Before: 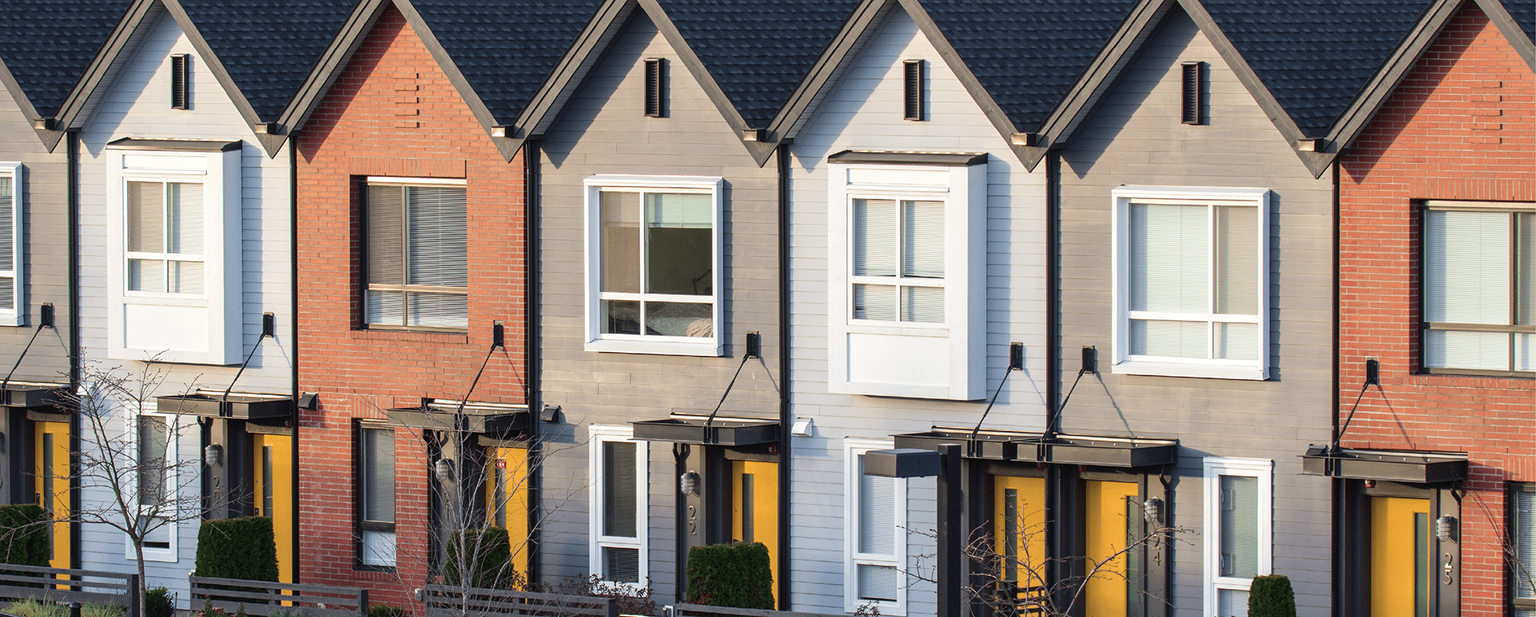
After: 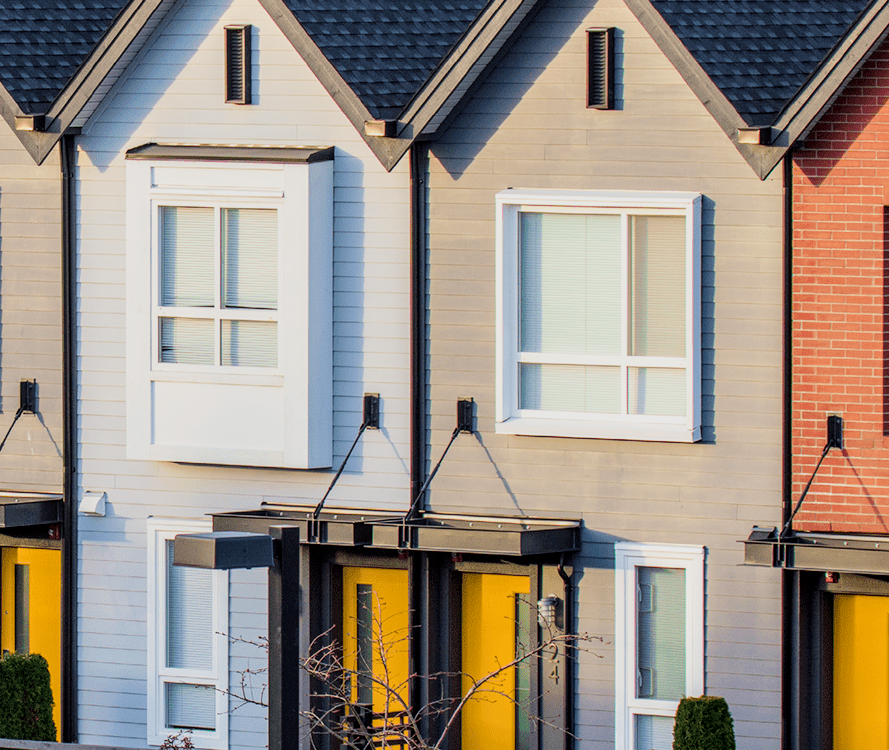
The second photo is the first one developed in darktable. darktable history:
crop: left 47.628%, top 6.643%, right 7.874%
filmic rgb: black relative exposure -7.32 EV, white relative exposure 5.09 EV, hardness 3.2
color balance rgb: perceptual saturation grading › global saturation 20%, global vibrance 20%
velvia: on, module defaults
exposure: black level correction 0, exposure 0.6 EV, compensate highlight preservation false
local contrast: detail 130%
